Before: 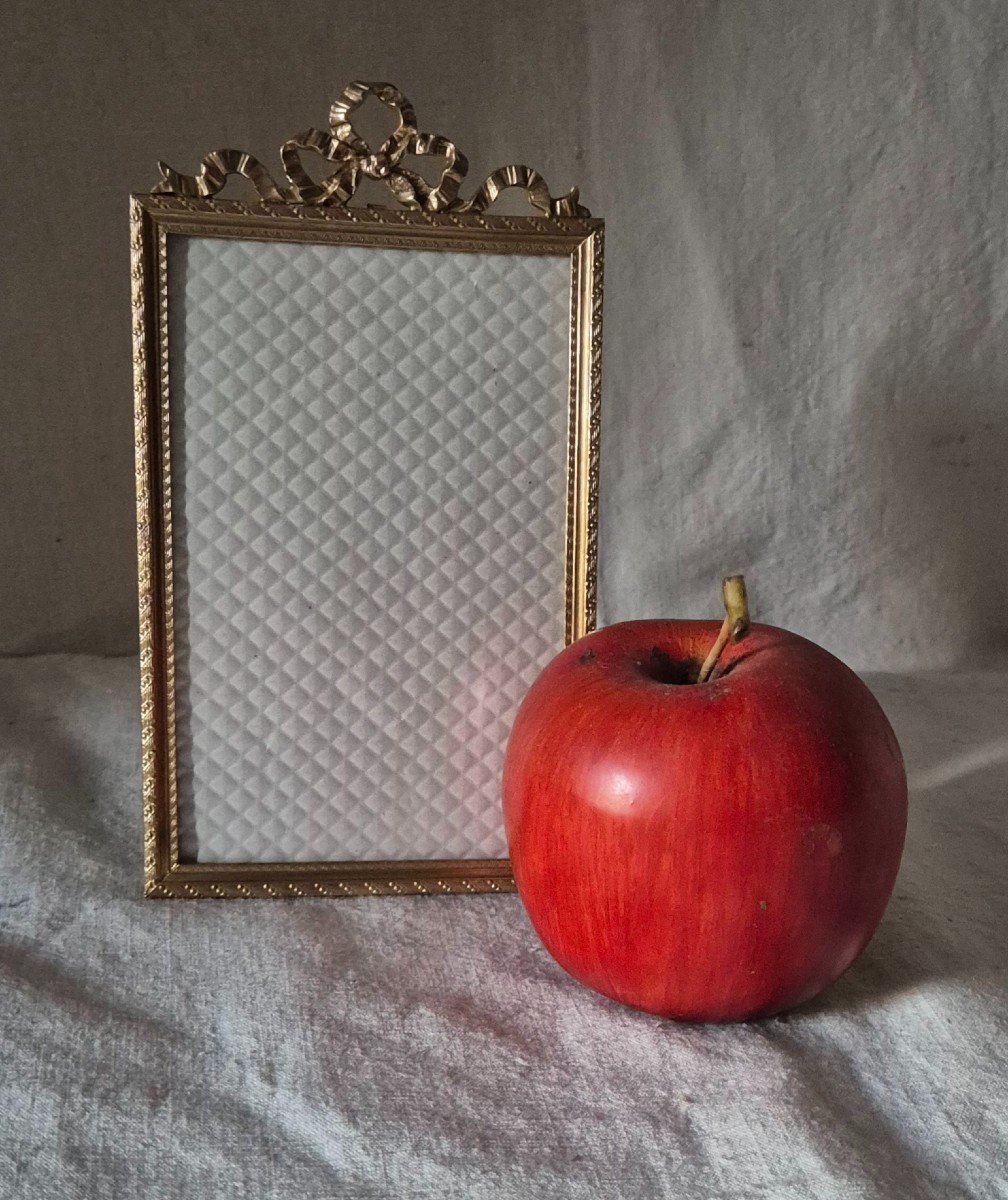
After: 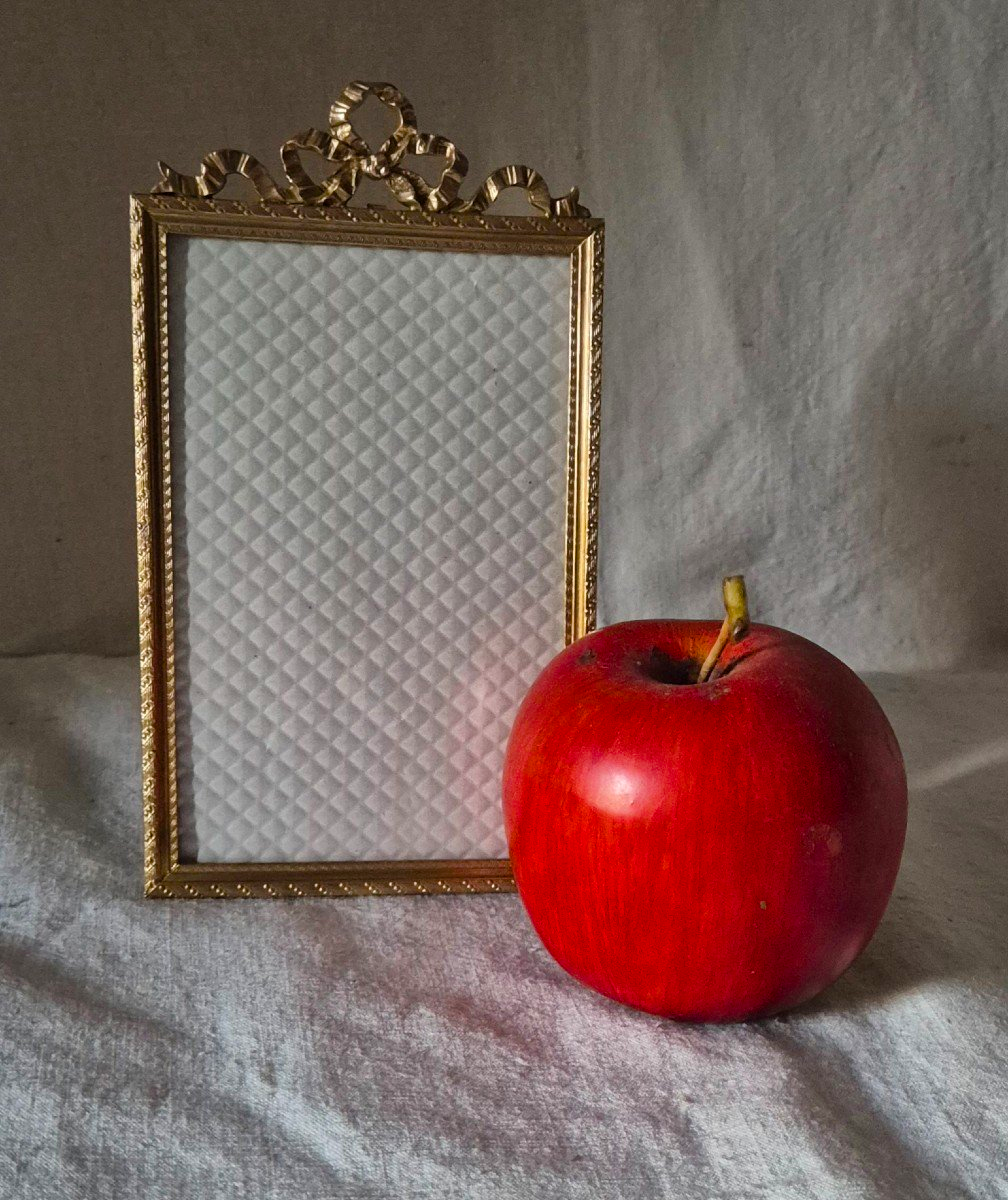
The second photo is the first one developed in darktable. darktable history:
color balance rgb: perceptual saturation grading › global saturation 28.296%, perceptual saturation grading › mid-tones 12.087%, perceptual saturation grading › shadows 9.153%
